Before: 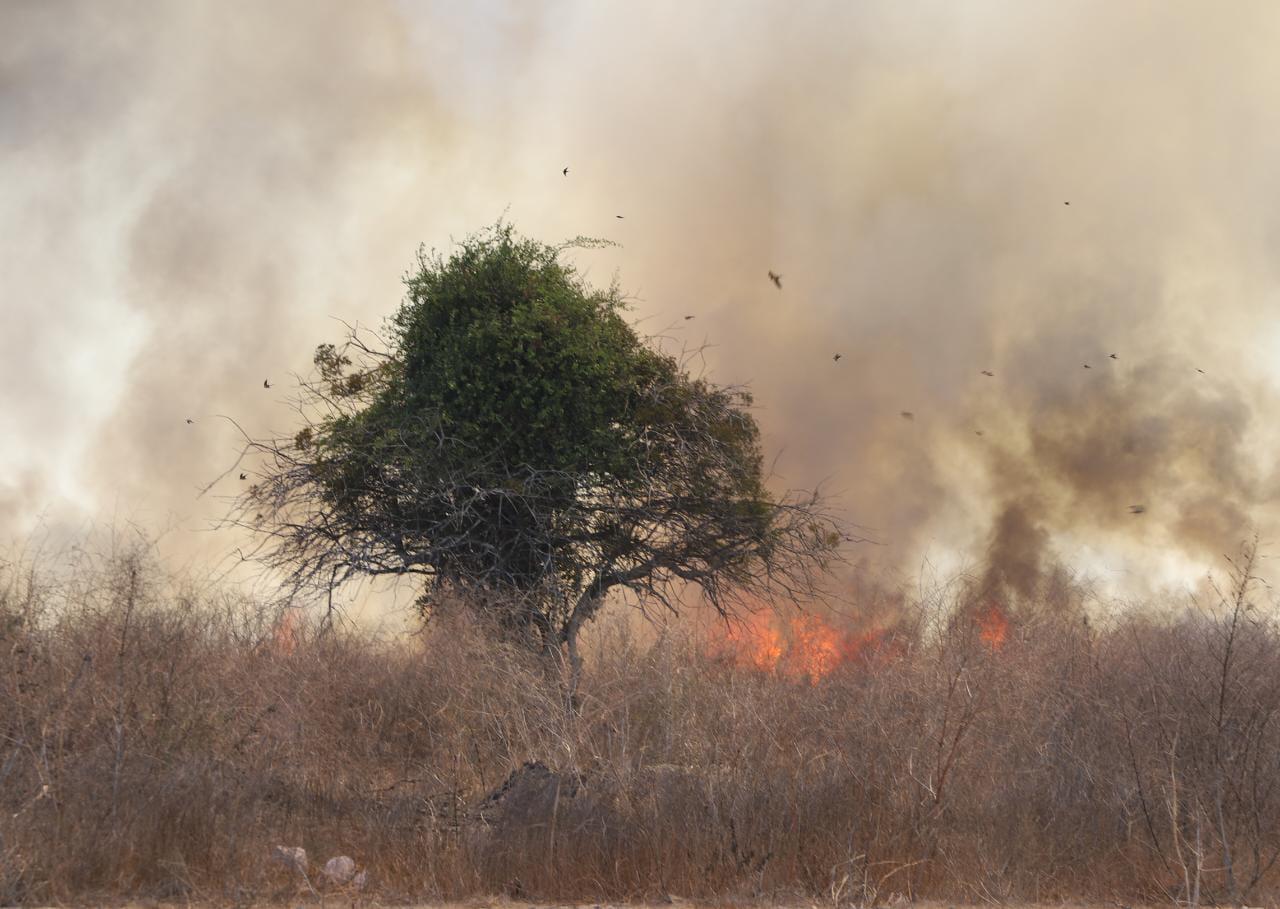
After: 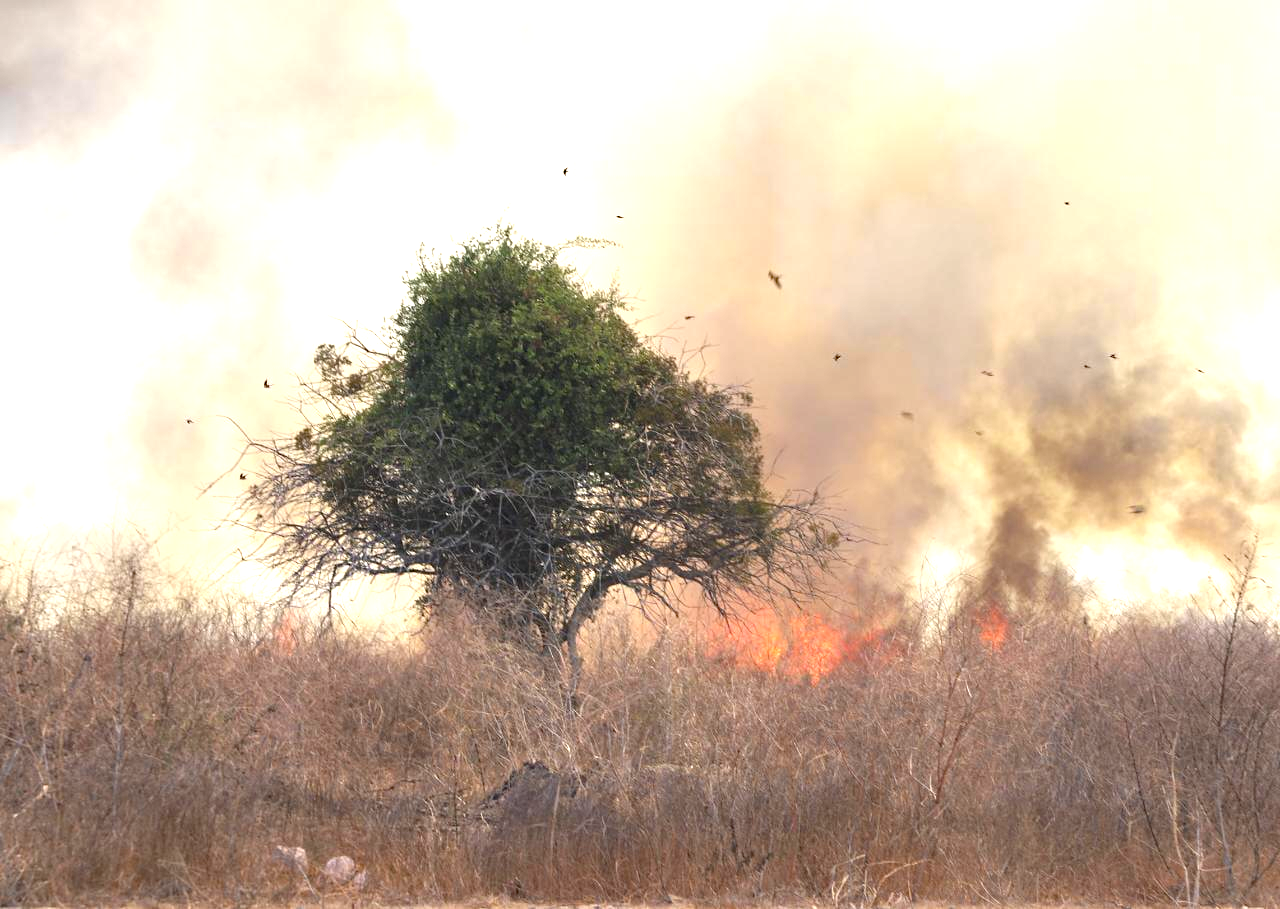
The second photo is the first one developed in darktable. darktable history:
exposure: black level correction 0, exposure 1.104 EV, compensate highlight preservation false
haze removal: compatibility mode true, adaptive false
